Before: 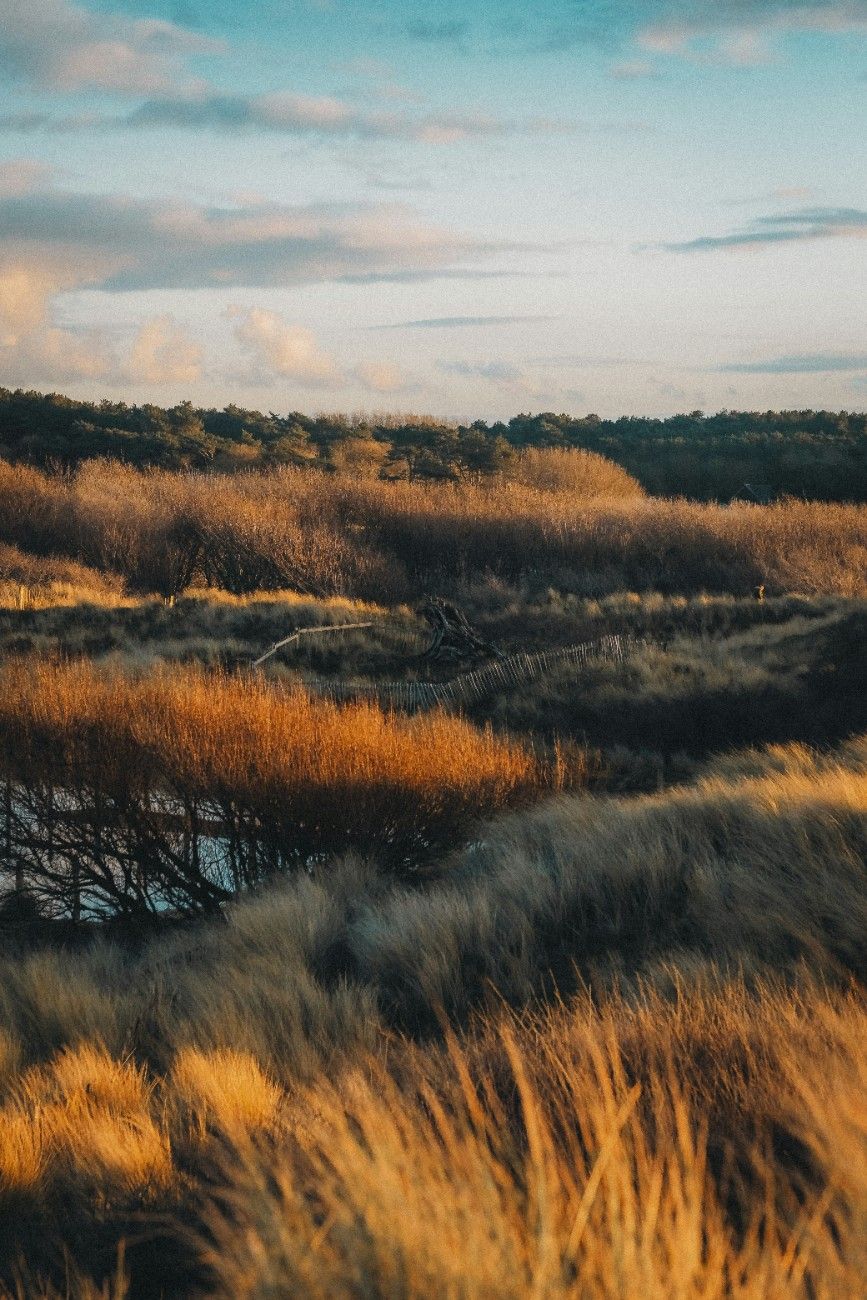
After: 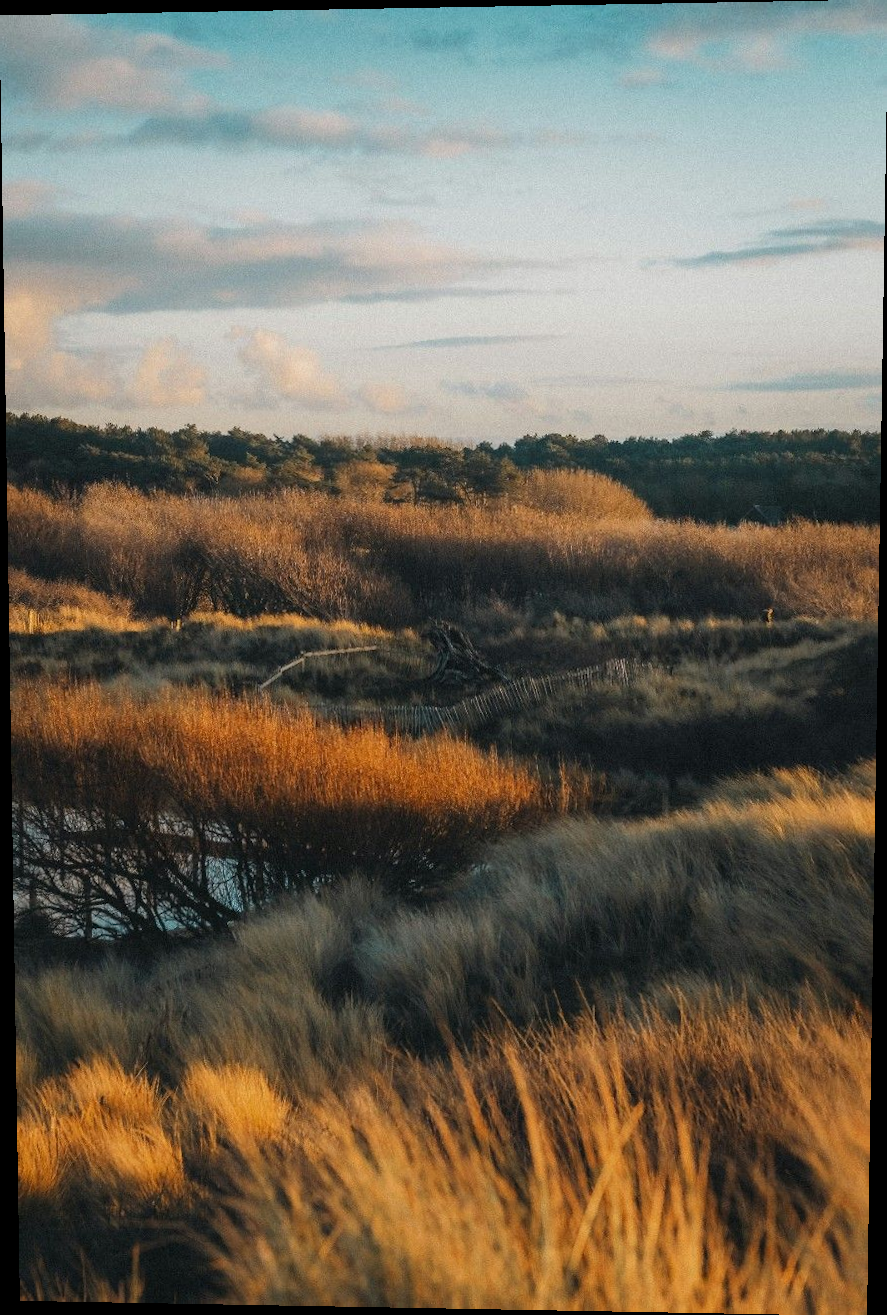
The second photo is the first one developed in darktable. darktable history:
rotate and perspective: lens shift (vertical) 0.048, lens shift (horizontal) -0.024, automatic cropping off
exposure: exposure -0.021 EV, compensate highlight preservation false
